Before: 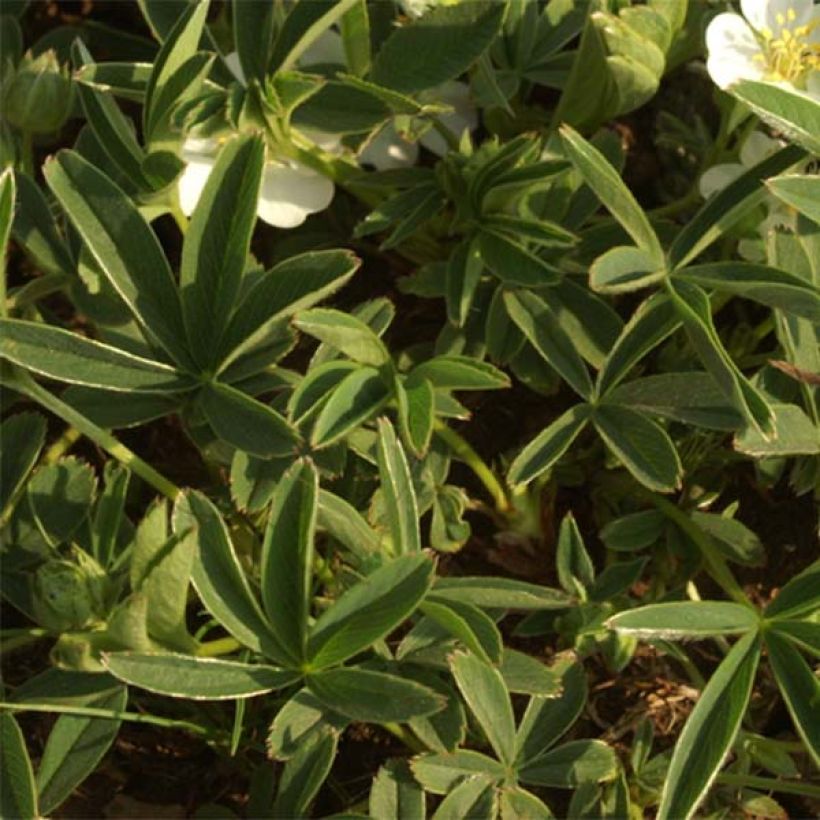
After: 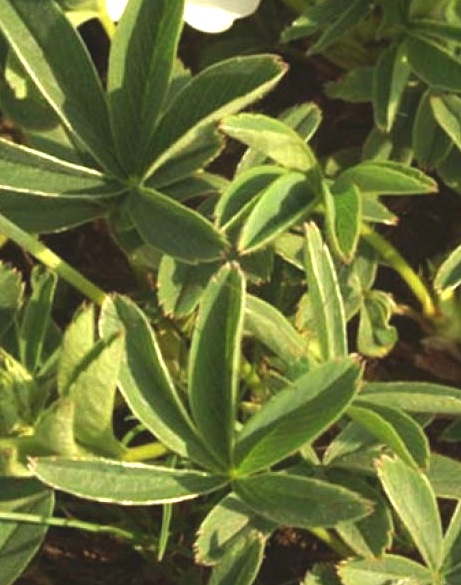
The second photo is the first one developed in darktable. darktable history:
crop: left 8.966%, top 23.852%, right 34.699%, bottom 4.703%
exposure: black level correction -0.005, exposure 1.002 EV, compensate highlight preservation false
